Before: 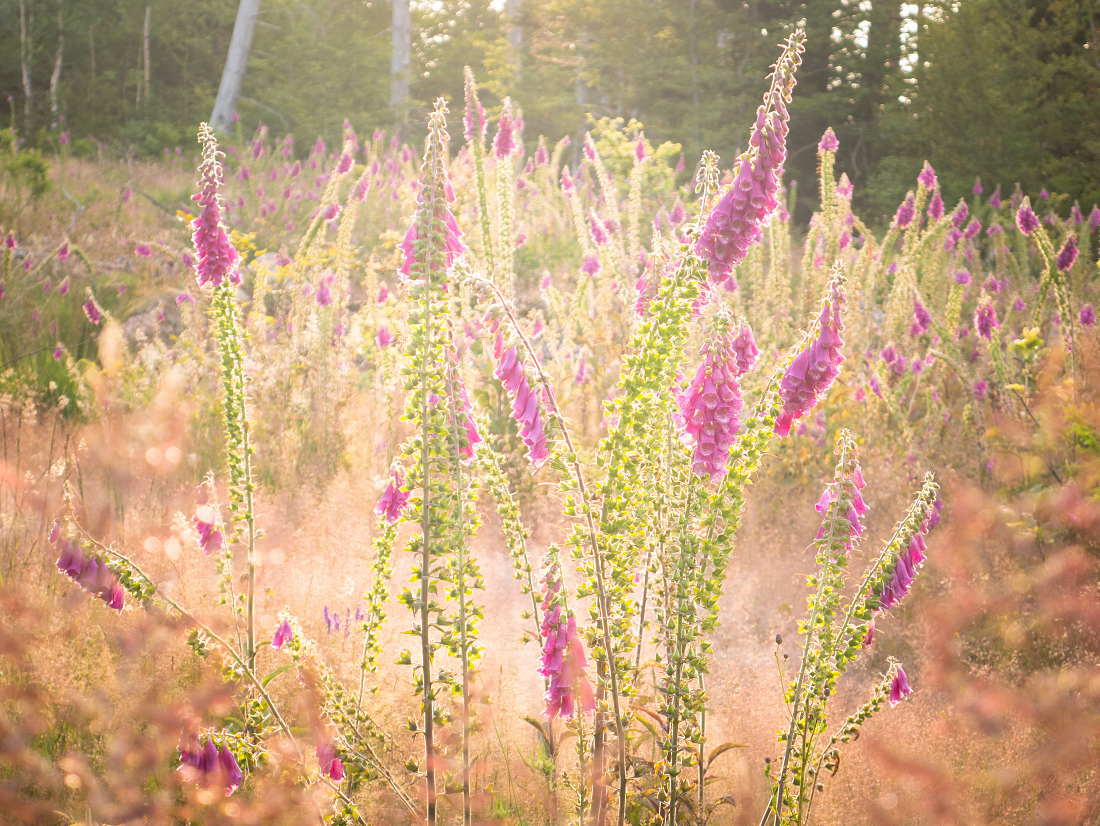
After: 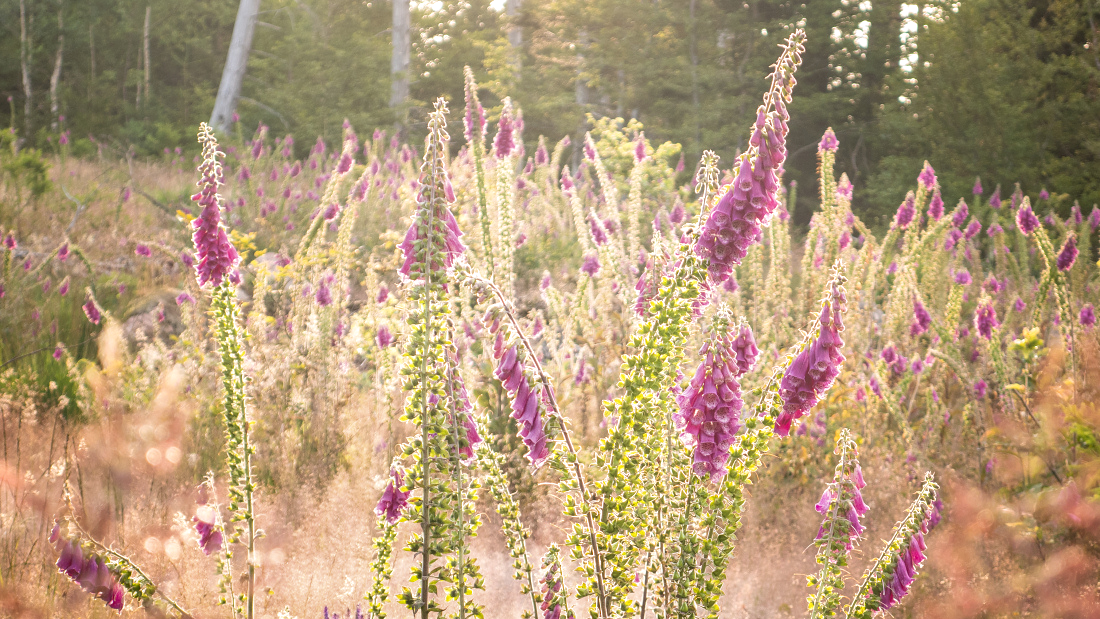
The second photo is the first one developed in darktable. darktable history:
crop: bottom 24.988%
local contrast: on, module defaults
shadows and highlights: highlights color adjustment 0%, soften with gaussian
